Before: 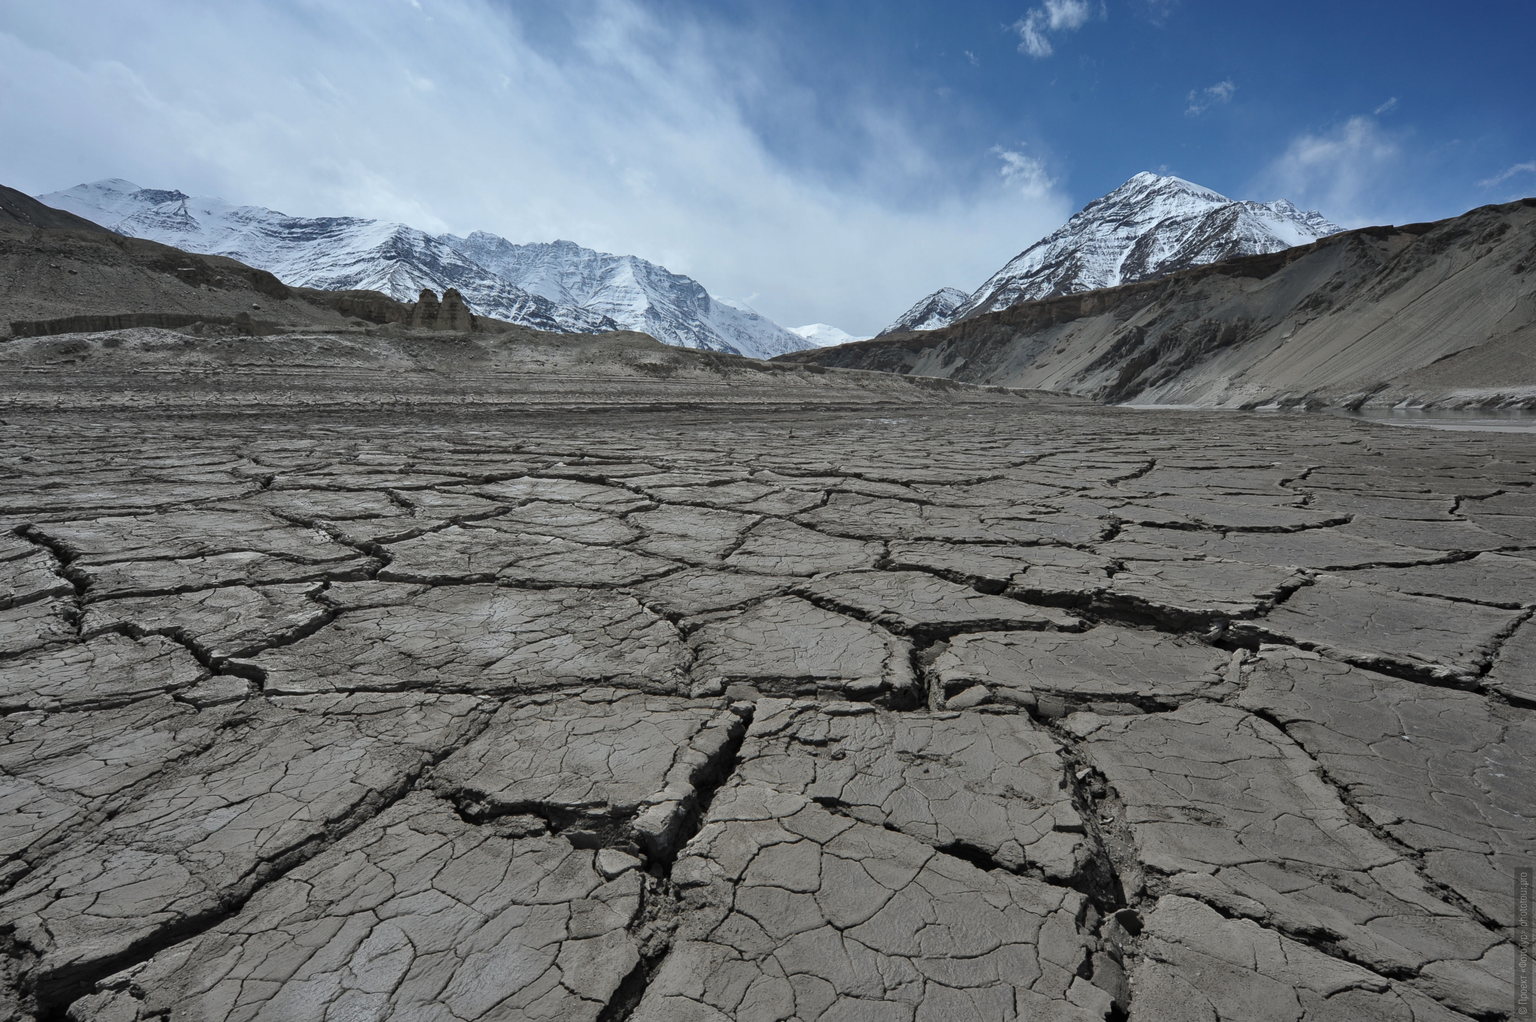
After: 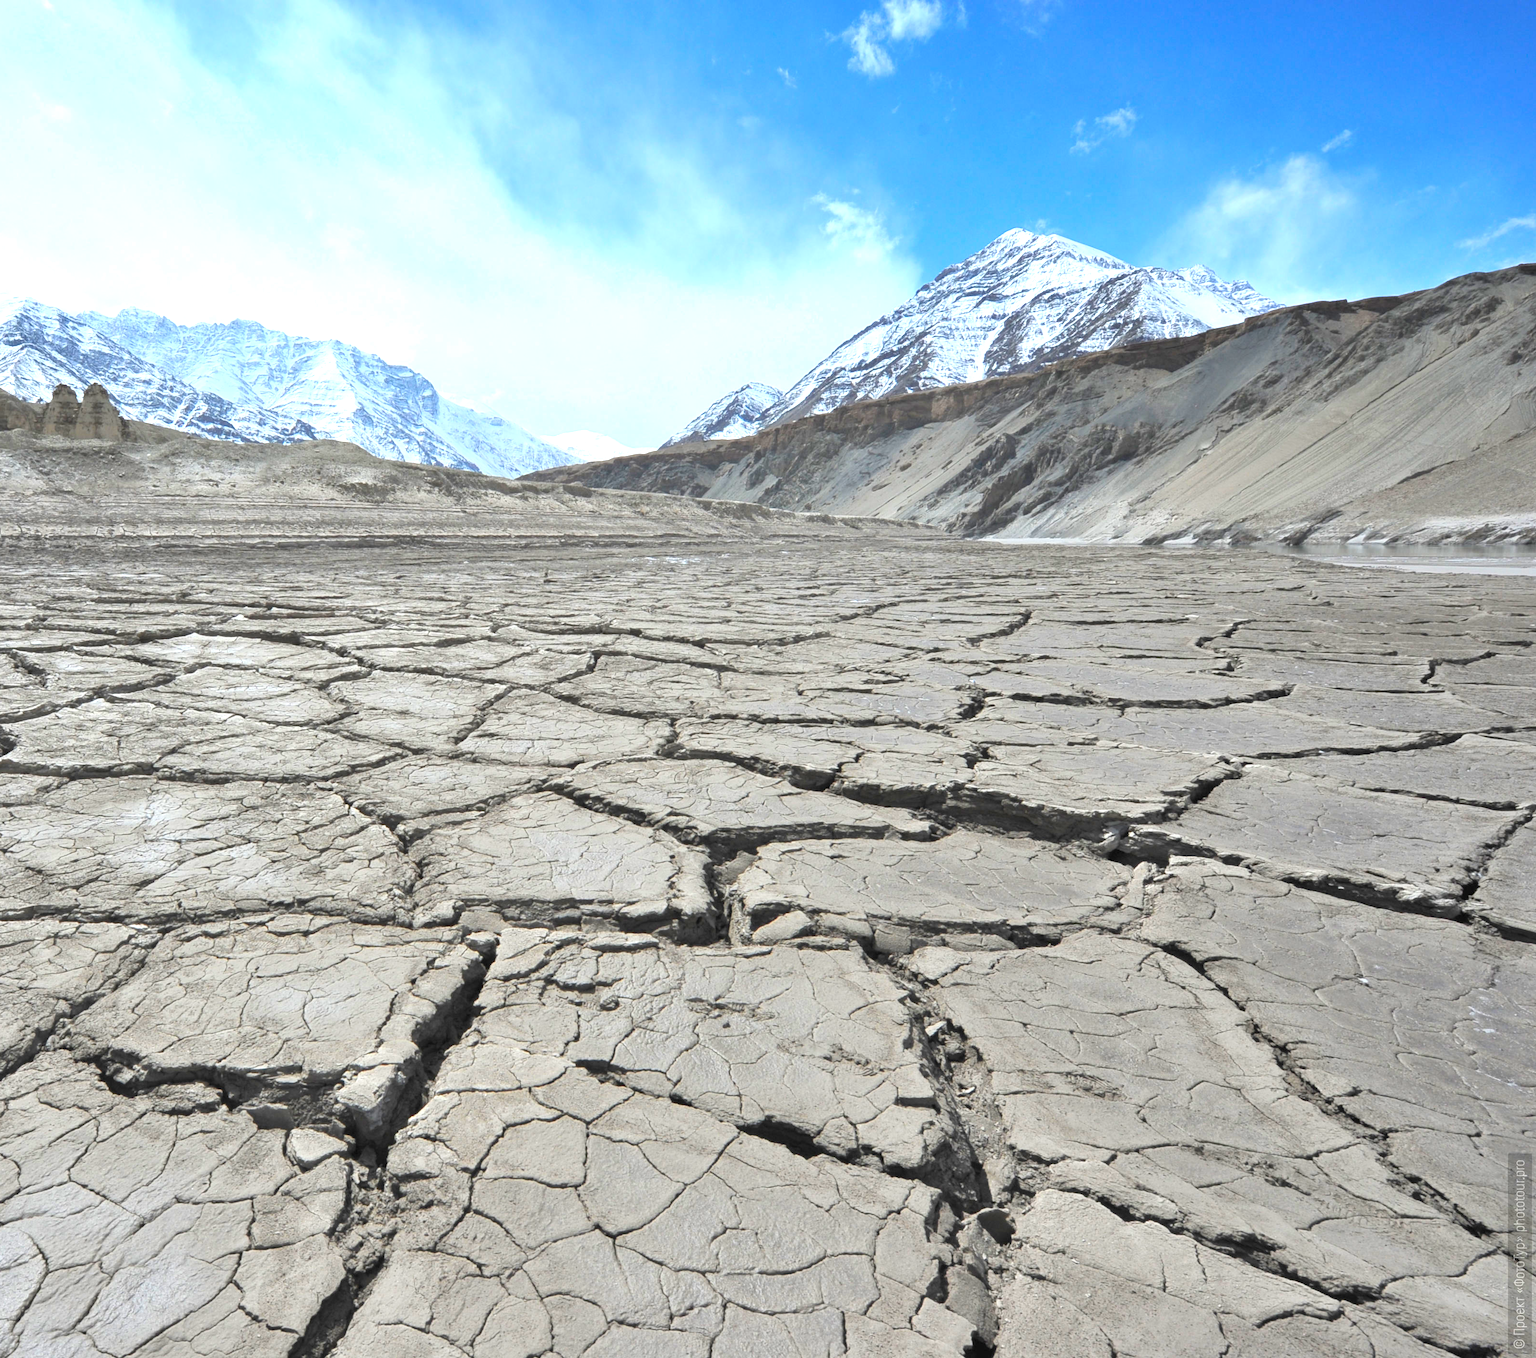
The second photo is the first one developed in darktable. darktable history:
exposure: black level correction 0, exposure 1.2 EV, compensate highlight preservation false
crop and rotate: left 24.759%
contrast brightness saturation: contrast 0.068, brightness 0.175, saturation 0.399
